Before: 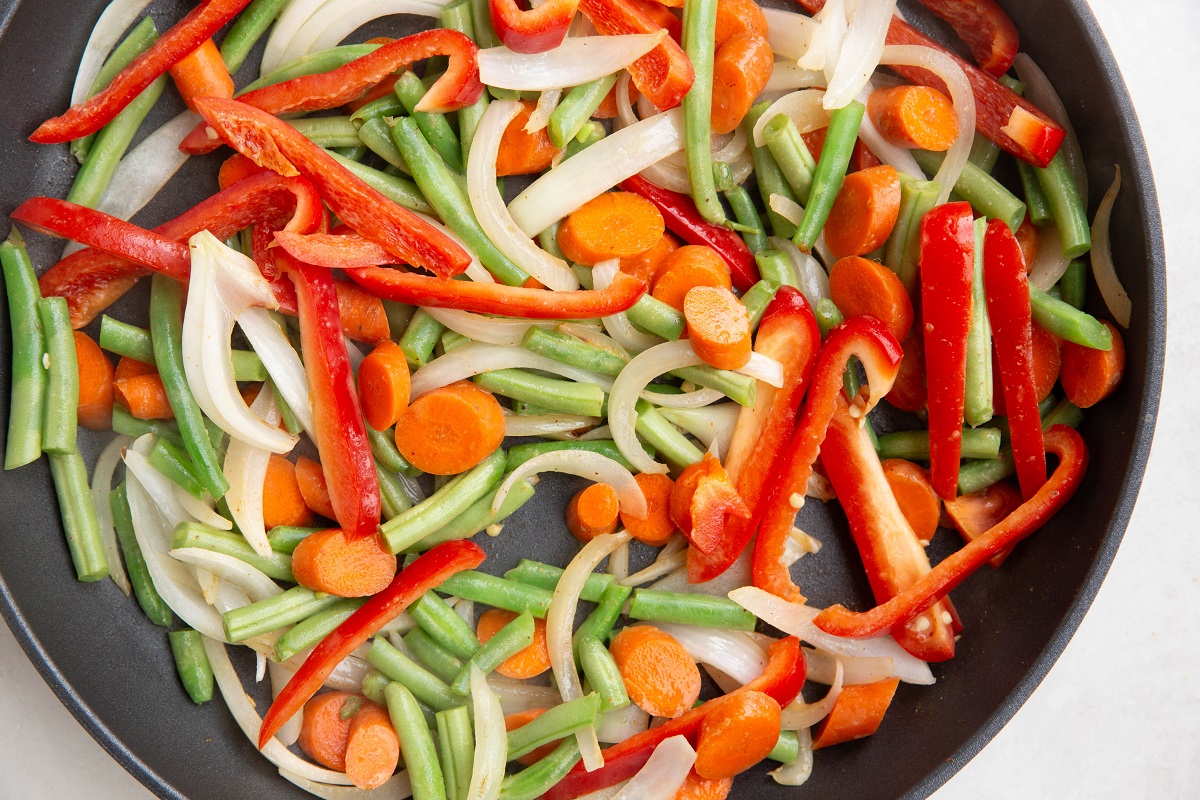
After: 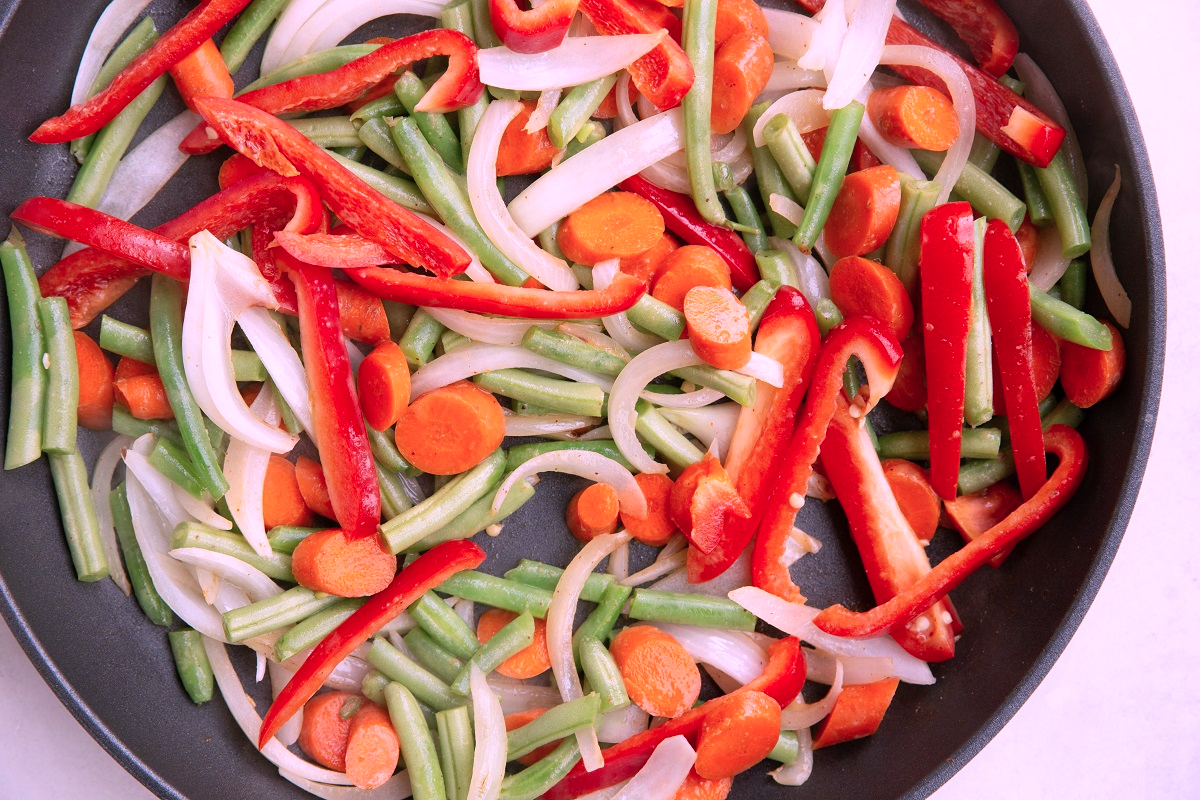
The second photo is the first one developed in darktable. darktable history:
color correction: highlights a* 16.13, highlights b* -20.76
tone equalizer: luminance estimator HSV value / RGB max
